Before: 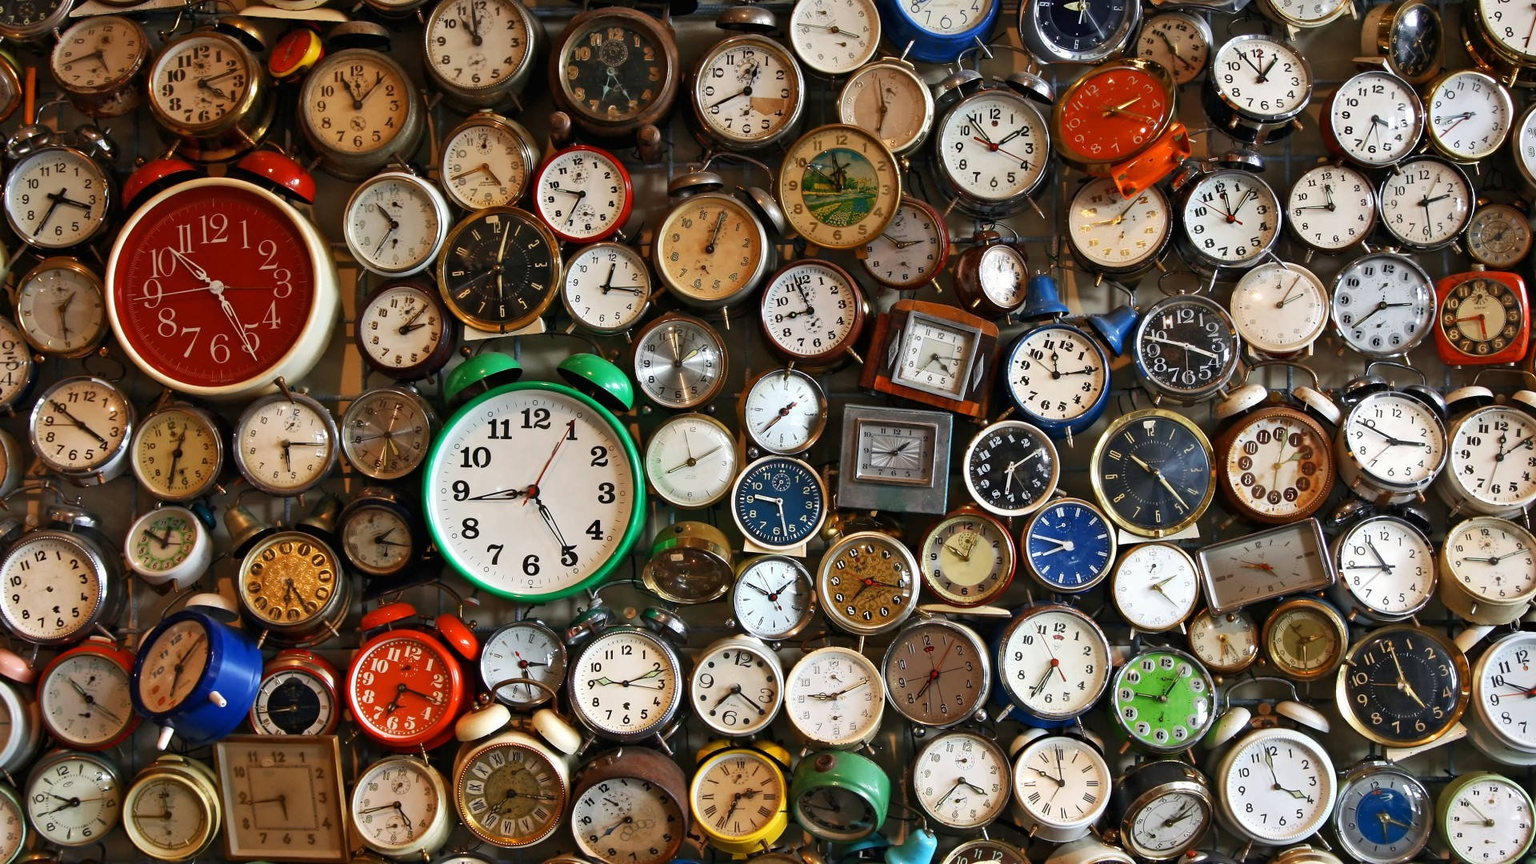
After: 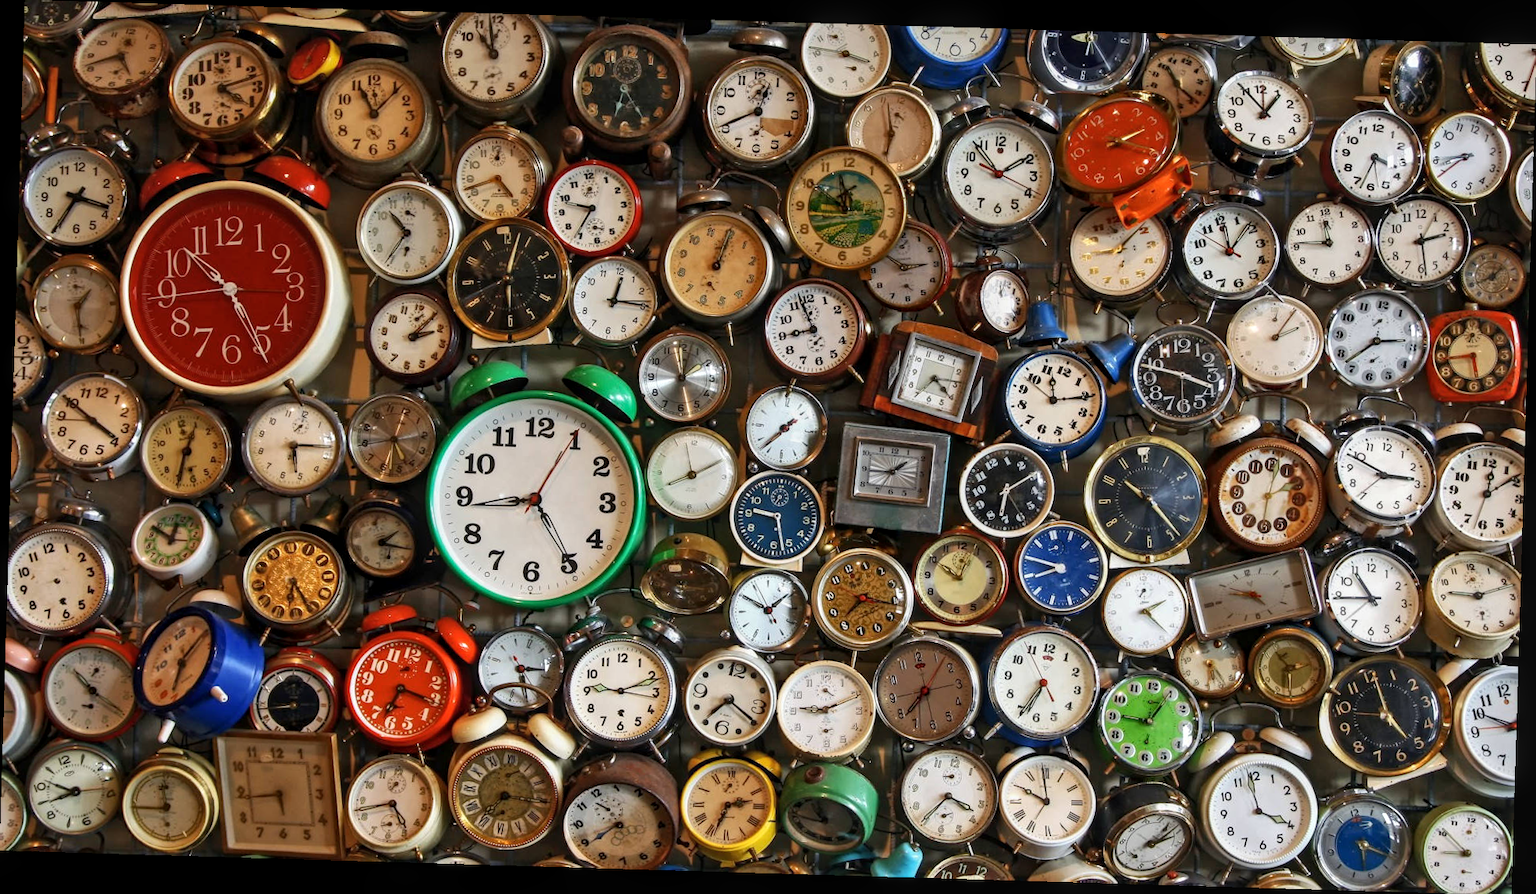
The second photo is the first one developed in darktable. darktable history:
crop and rotate: angle -1.7°
local contrast: on, module defaults
